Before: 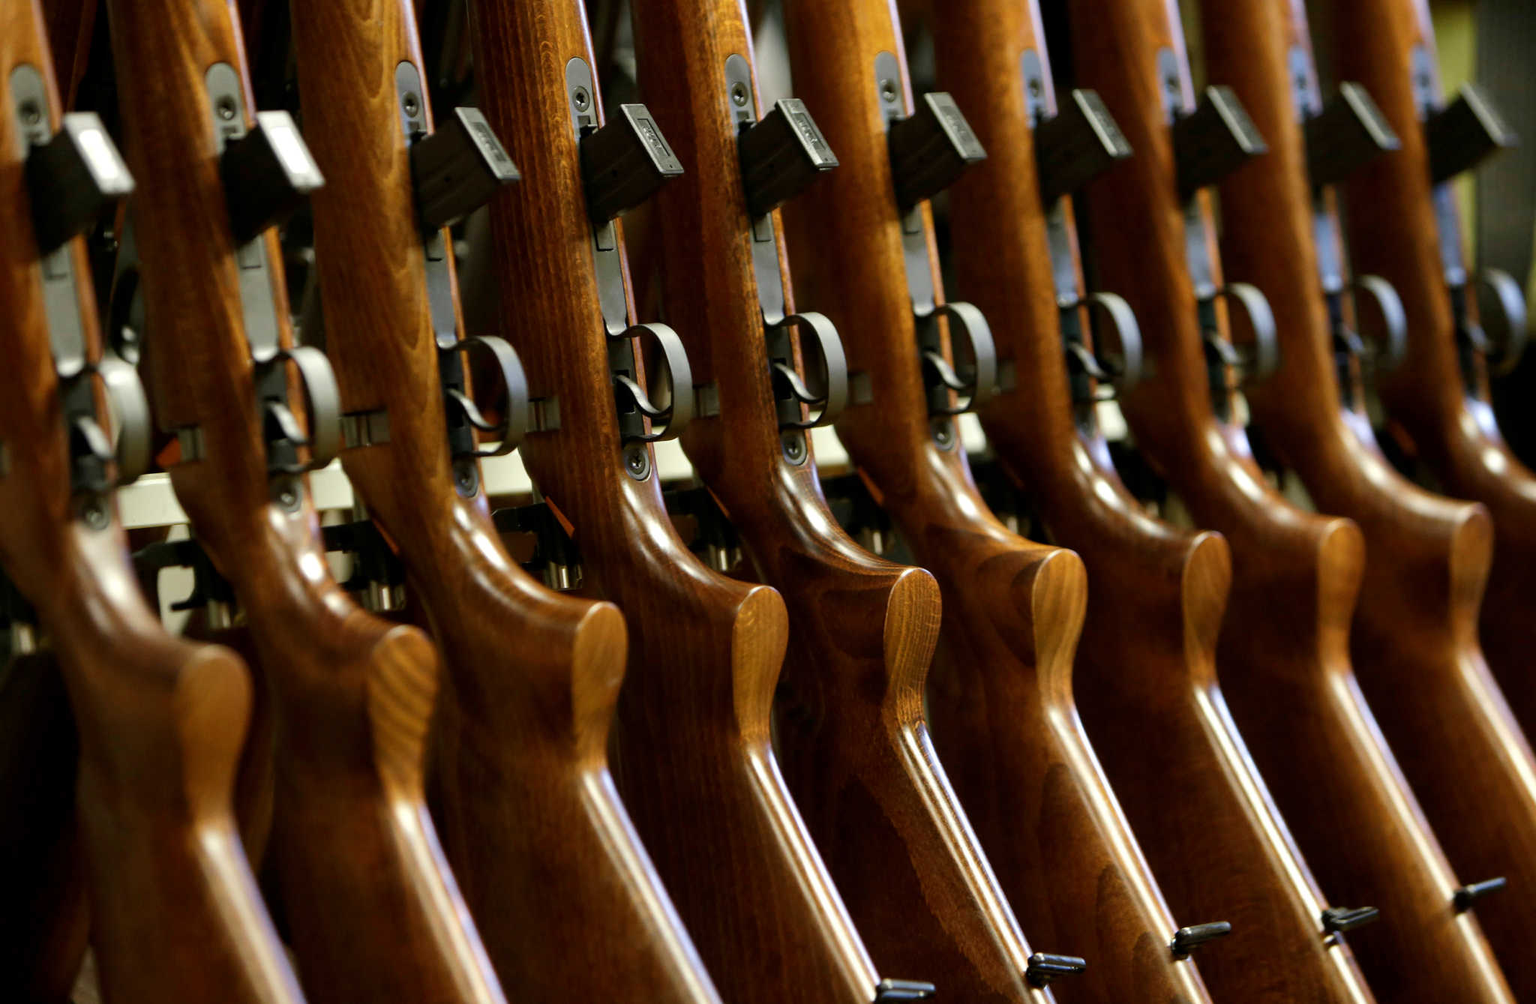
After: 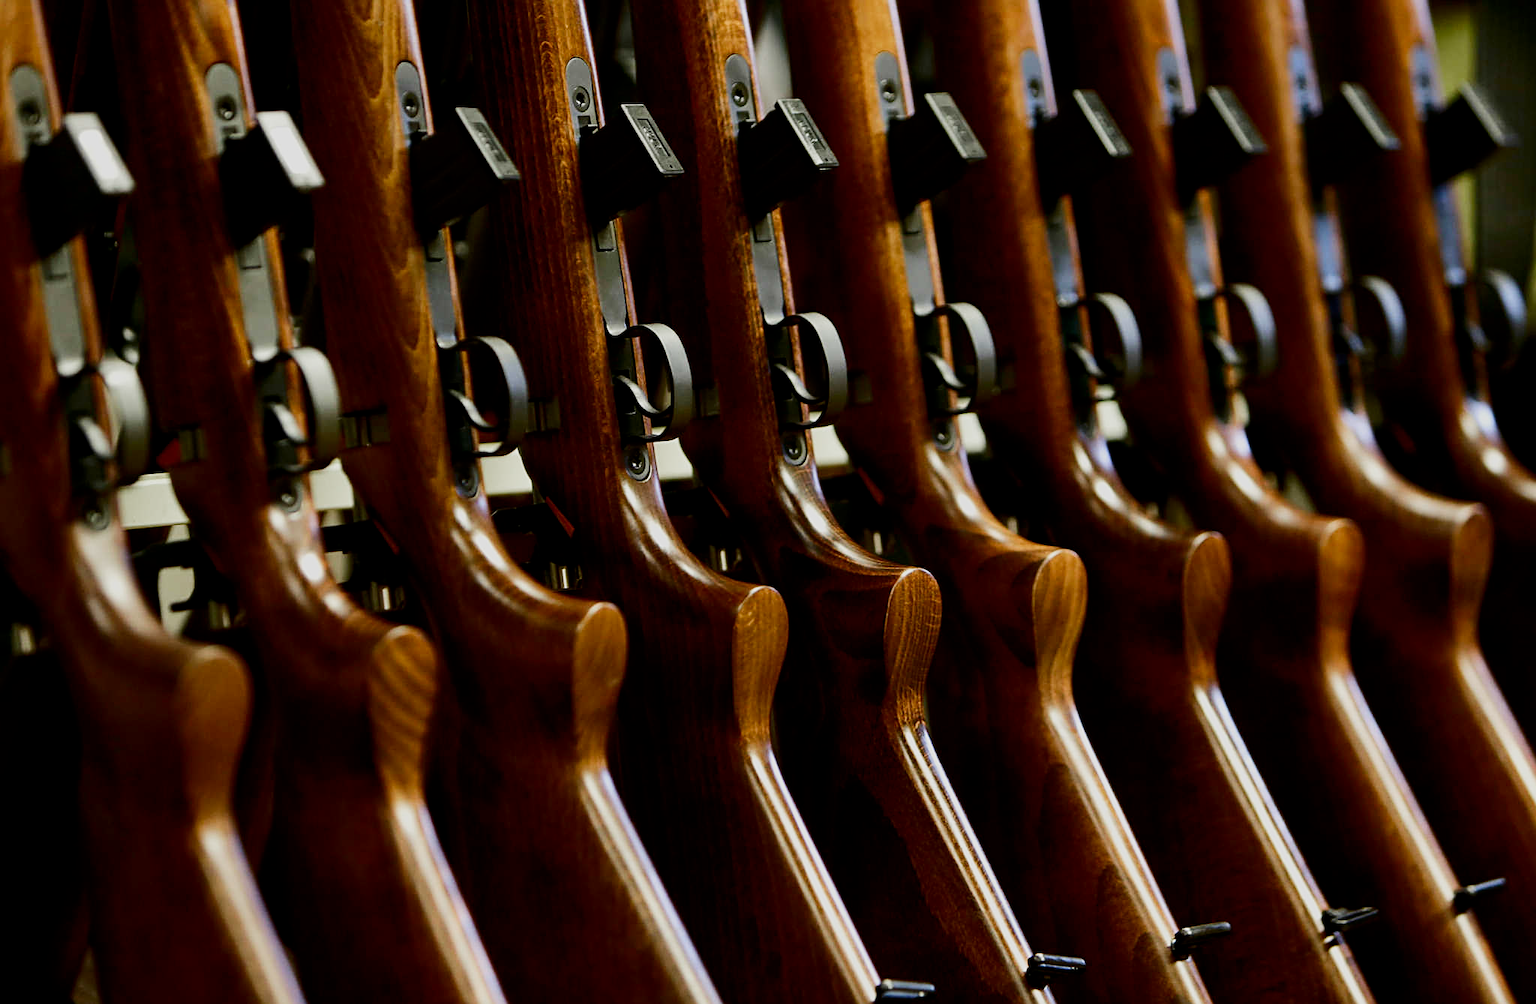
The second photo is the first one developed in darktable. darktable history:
sharpen: on, module defaults
contrast brightness saturation: contrast 0.2, brightness -0.11, saturation 0.1
filmic rgb: middle gray luminance 18.42%, black relative exposure -11.25 EV, white relative exposure 3.75 EV, threshold 6 EV, target black luminance 0%, hardness 5.87, latitude 57.4%, contrast 0.963, shadows ↔ highlights balance 49.98%, add noise in highlights 0, preserve chrominance luminance Y, color science v3 (2019), use custom middle-gray values true, iterations of high-quality reconstruction 0, contrast in highlights soft, enable highlight reconstruction true
